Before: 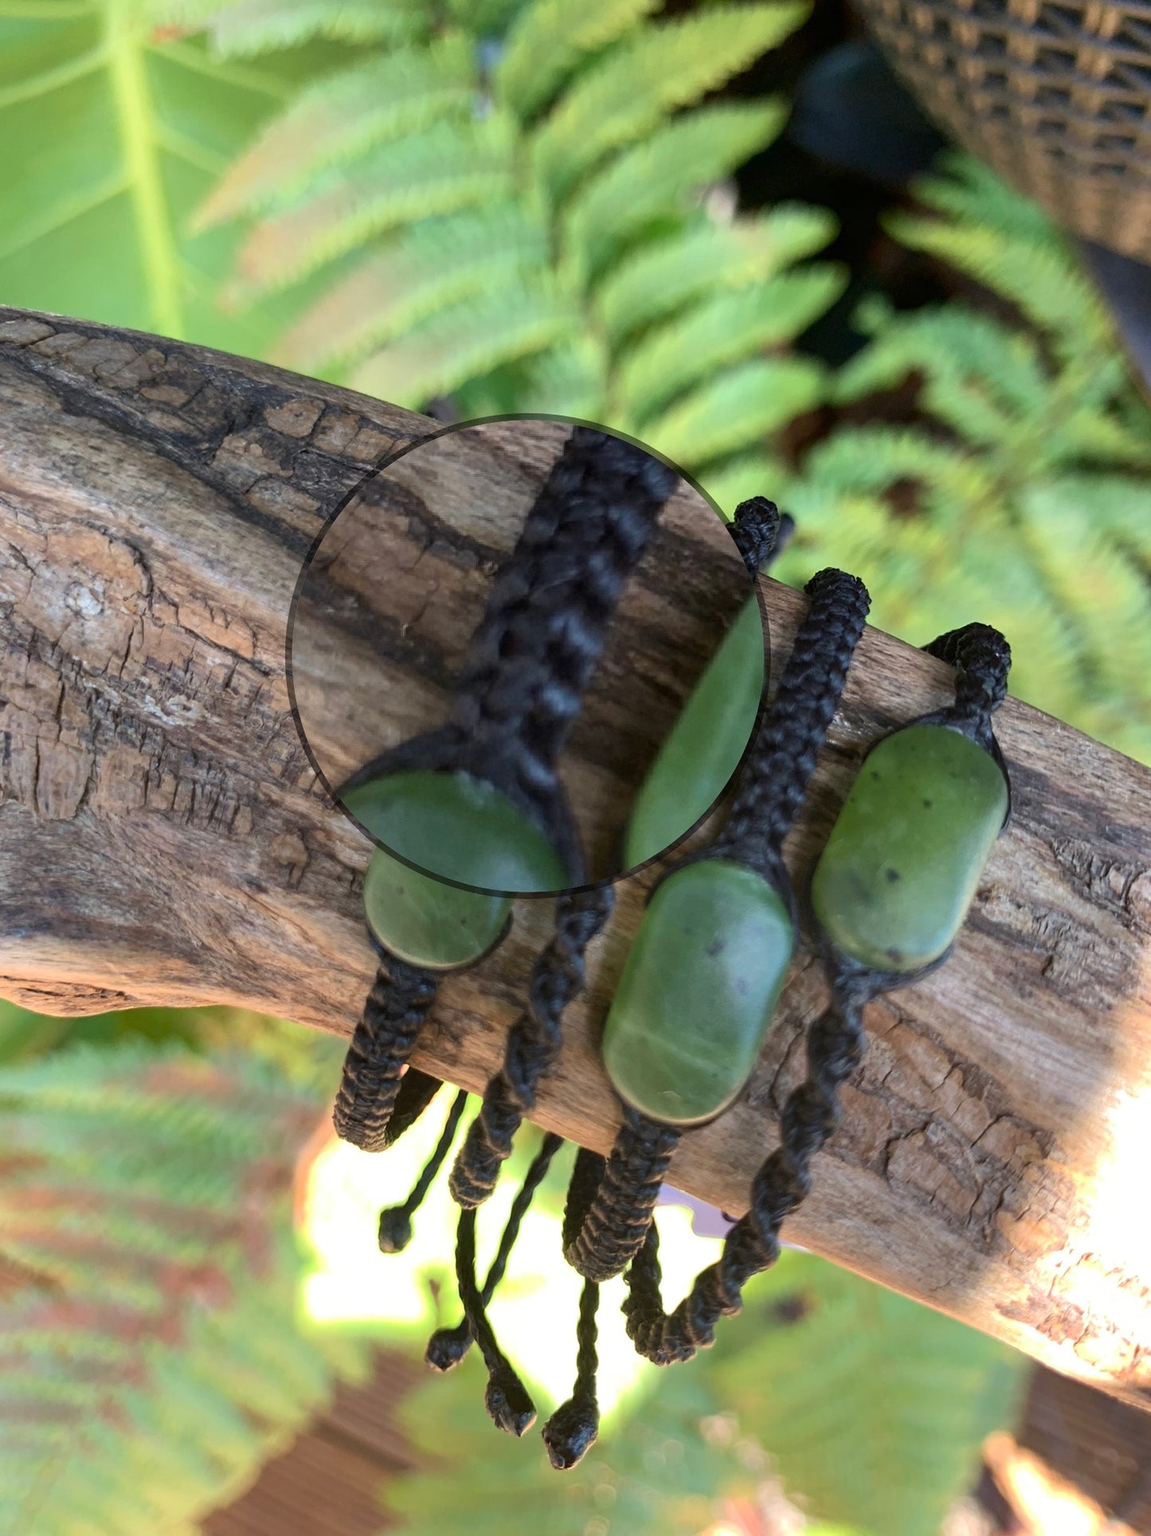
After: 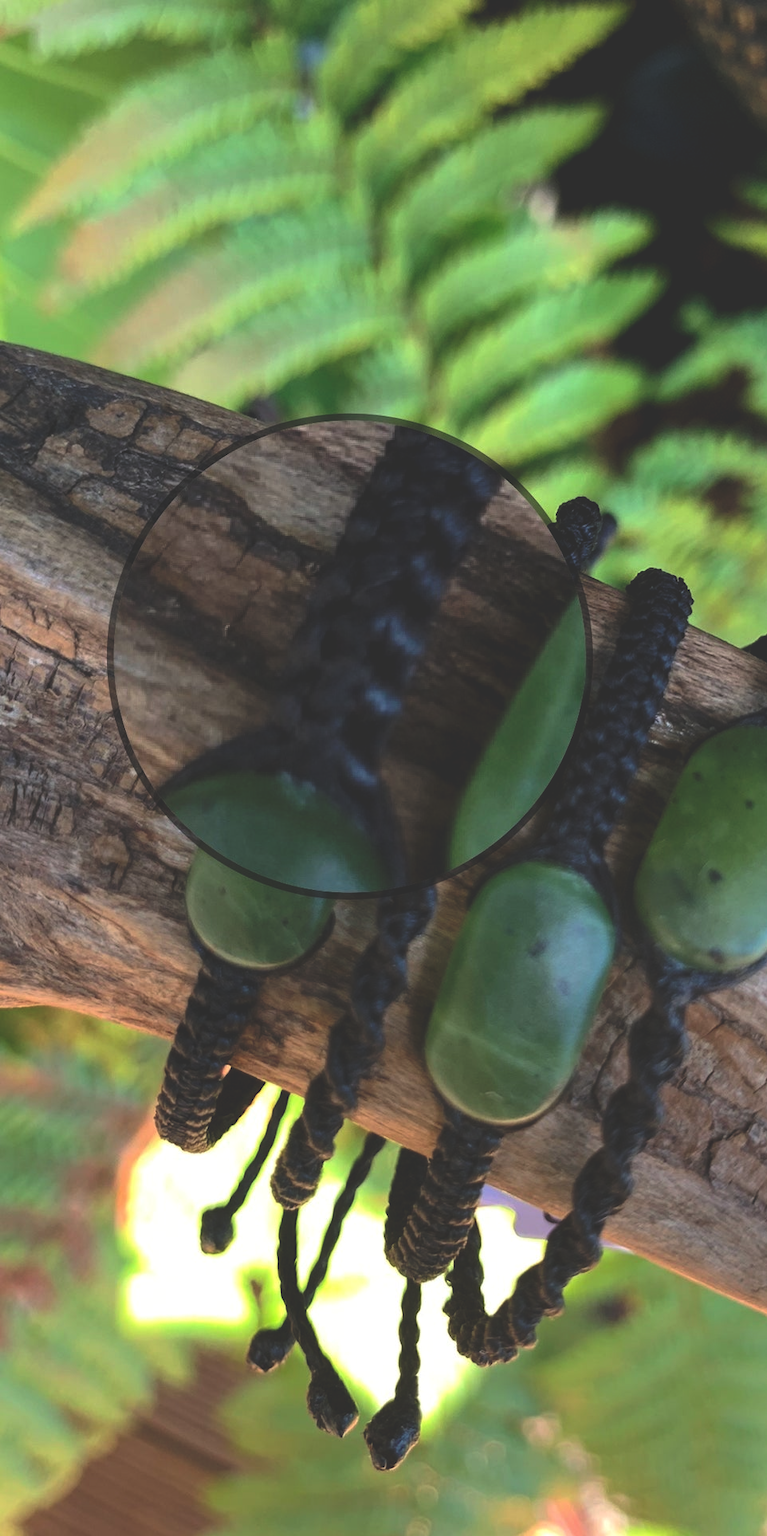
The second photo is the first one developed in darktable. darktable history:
rgb curve: curves: ch0 [(0, 0.186) (0.314, 0.284) (0.775, 0.708) (1, 1)], compensate middle gray true, preserve colors none
crop and rotate: left 15.546%, right 17.787%
exposure: black level correction 0.009, exposure 0.014 EV, compensate highlight preservation false
